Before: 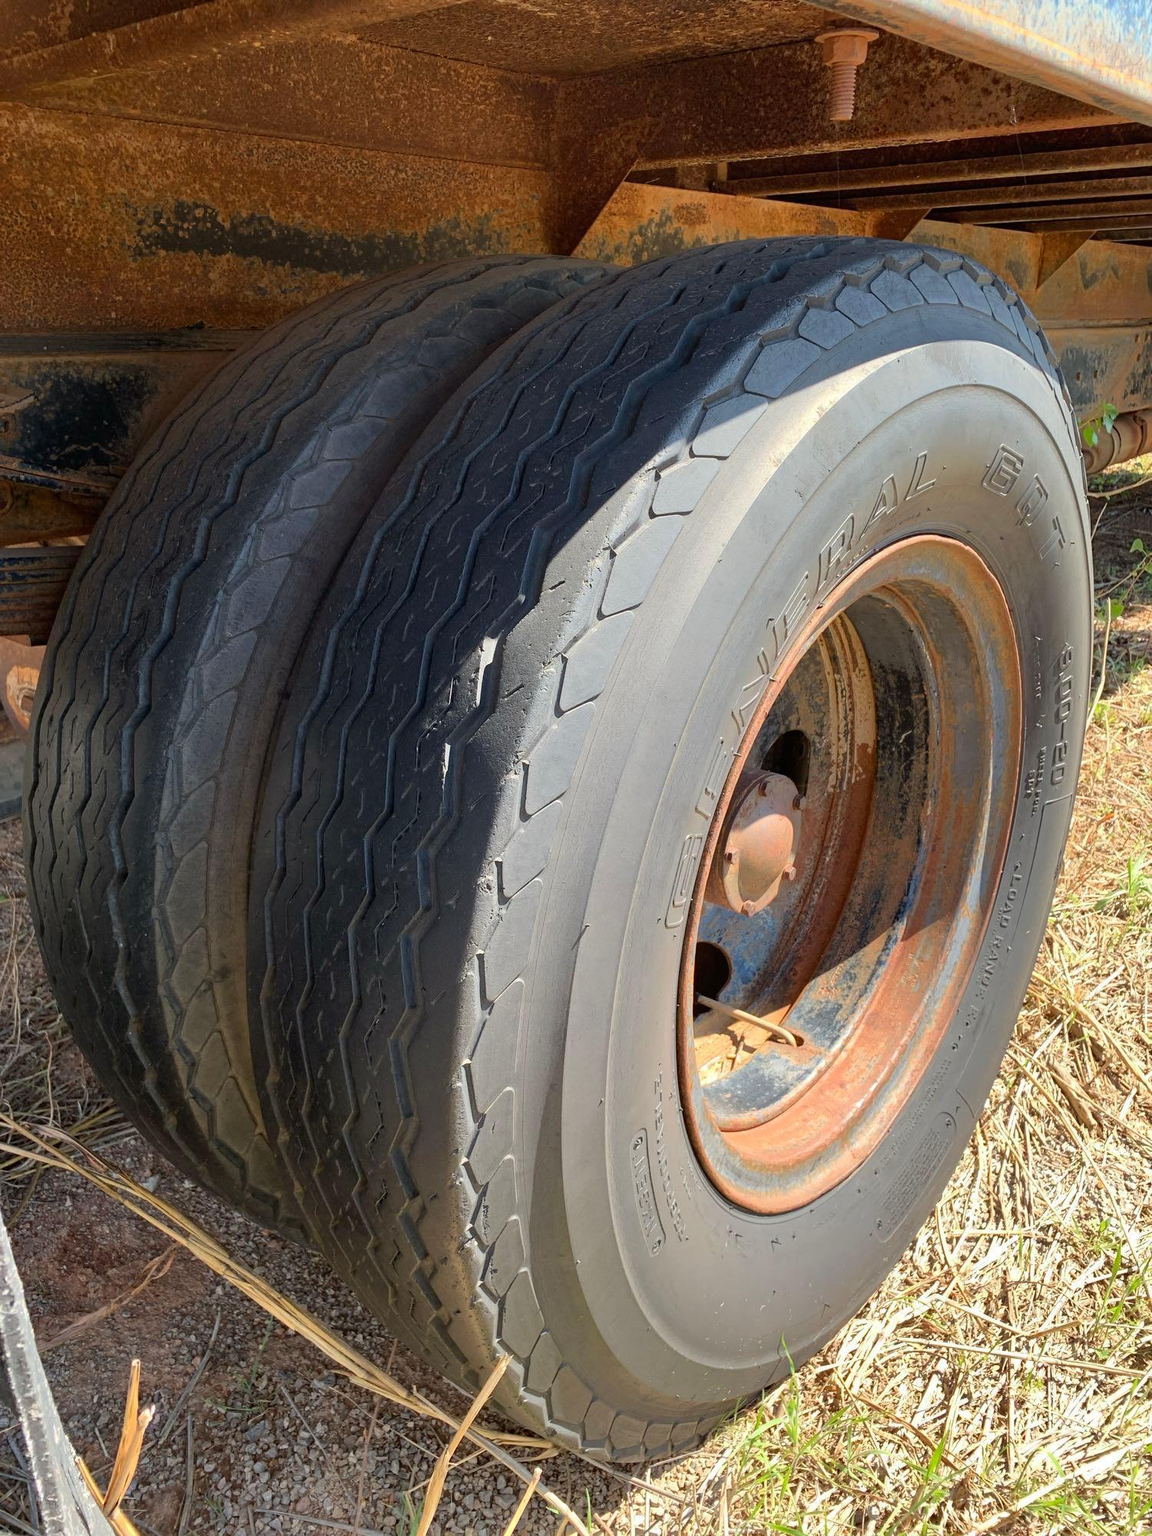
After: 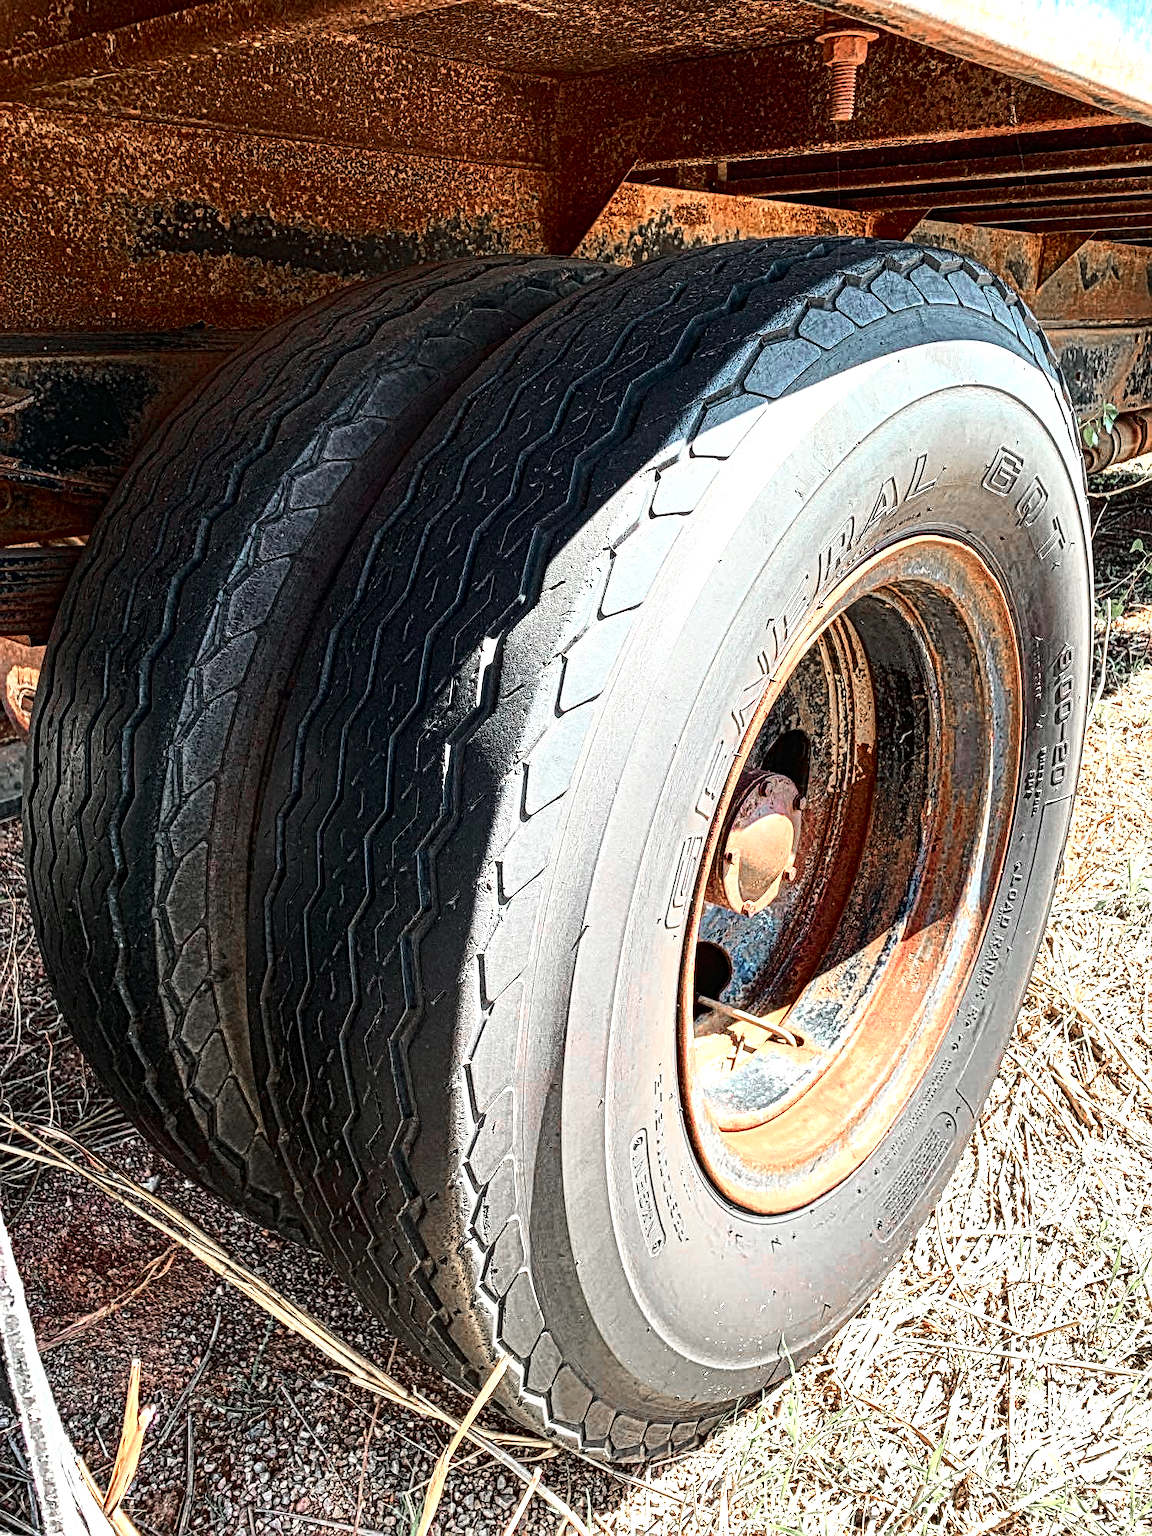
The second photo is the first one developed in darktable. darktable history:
local contrast: mode bilateral grid, contrast 19, coarseness 3, detail 299%, midtone range 0.2
tone curve: curves: ch0 [(0, 0.01) (0.037, 0.032) (0.131, 0.108) (0.275, 0.258) (0.483, 0.512) (0.61, 0.661) (0.696, 0.76) (0.792, 0.867) (0.911, 0.955) (0.997, 0.995)]; ch1 [(0, 0) (0.308, 0.268) (0.425, 0.383) (0.503, 0.502) (0.529, 0.543) (0.706, 0.754) (0.869, 0.907) (1, 1)]; ch2 [(0, 0) (0.228, 0.196) (0.336, 0.315) (0.399, 0.403) (0.485, 0.487) (0.502, 0.502) (0.525, 0.523) (0.545, 0.552) (0.587, 0.61) (0.636, 0.654) (0.711, 0.729) (0.855, 0.87) (0.998, 0.977)], color space Lab, independent channels, preserve colors none
color zones: curves: ch1 [(0, 0.708) (0.088, 0.648) (0.245, 0.187) (0.429, 0.326) (0.571, 0.498) (0.714, 0.5) (0.857, 0.5) (1, 0.708)]
tone equalizer: -8 EV -1.1 EV, -7 EV -0.987 EV, -6 EV -0.882 EV, -5 EV -0.617 EV, -3 EV 0.574 EV, -2 EV 0.851 EV, -1 EV 1.01 EV, +0 EV 1.06 EV, edges refinement/feathering 500, mask exposure compensation -1.57 EV, preserve details no
